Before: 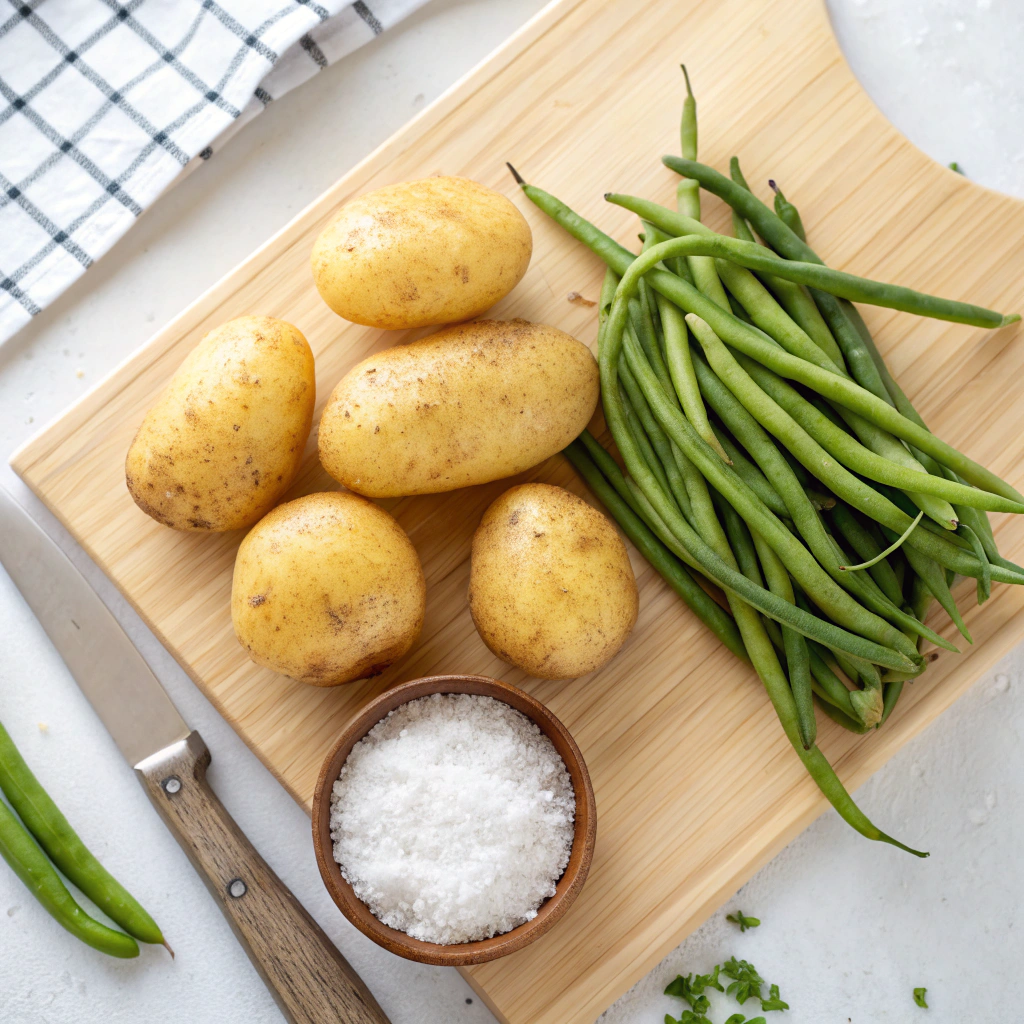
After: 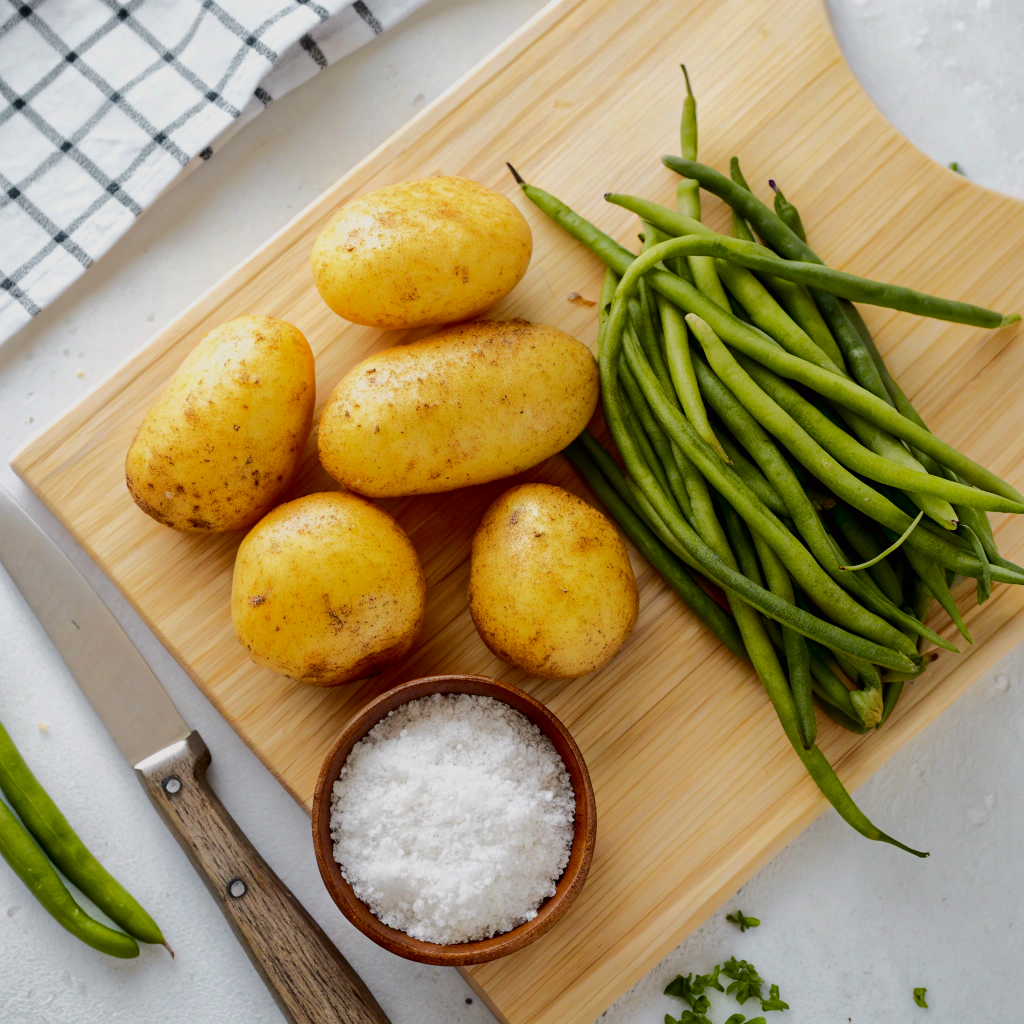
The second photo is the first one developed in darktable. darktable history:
exposure: exposure -0.582 EV, compensate highlight preservation false
tone curve: curves: ch0 [(0.003, 0) (0.066, 0.023) (0.154, 0.082) (0.281, 0.221) (0.405, 0.389) (0.517, 0.553) (0.716, 0.743) (0.822, 0.882) (1, 1)]; ch1 [(0, 0) (0.164, 0.115) (0.337, 0.332) (0.39, 0.398) (0.464, 0.461) (0.501, 0.5) (0.521, 0.526) (0.571, 0.606) (0.656, 0.677) (0.723, 0.731) (0.811, 0.796) (1, 1)]; ch2 [(0, 0) (0.337, 0.382) (0.464, 0.476) (0.501, 0.502) (0.527, 0.54) (0.556, 0.567) (0.575, 0.606) (0.659, 0.736) (1, 1)], color space Lab, independent channels, preserve colors none
